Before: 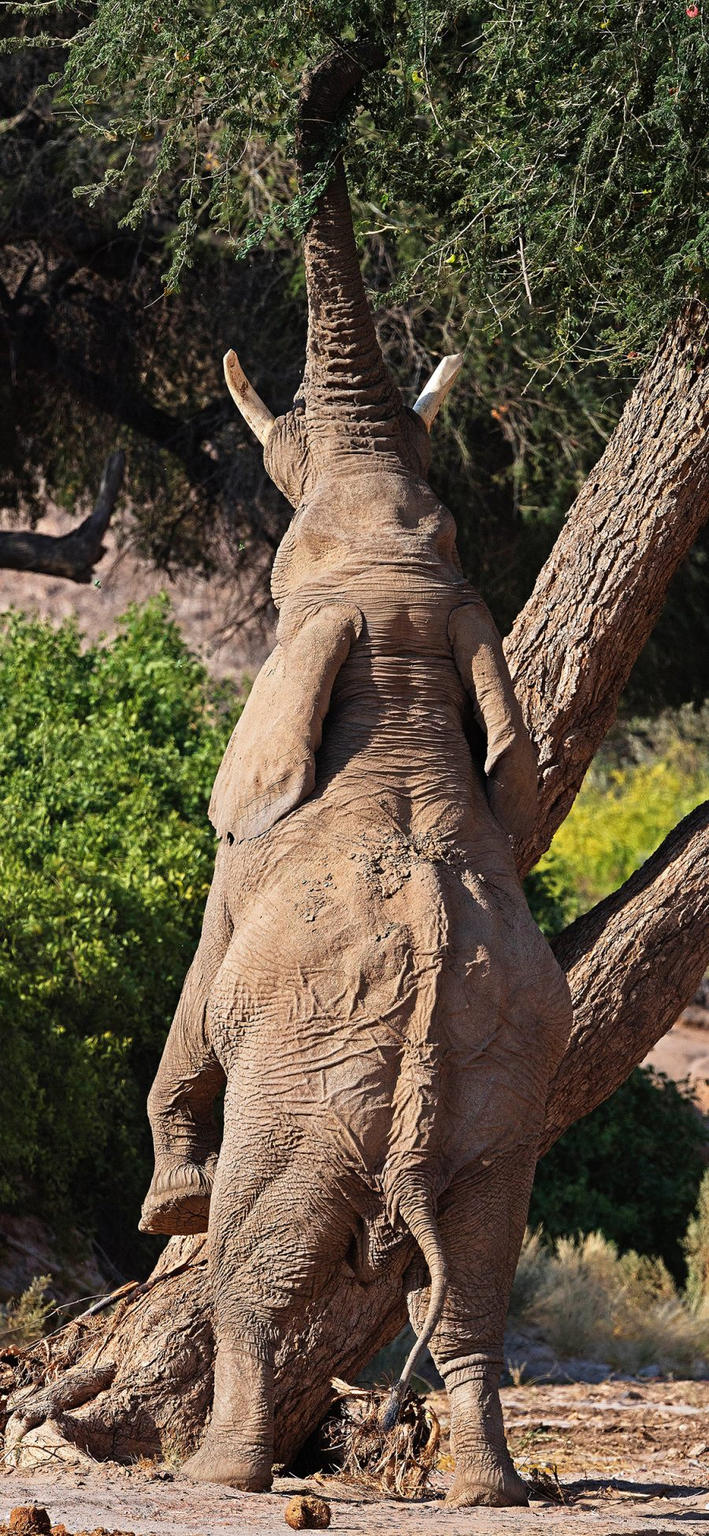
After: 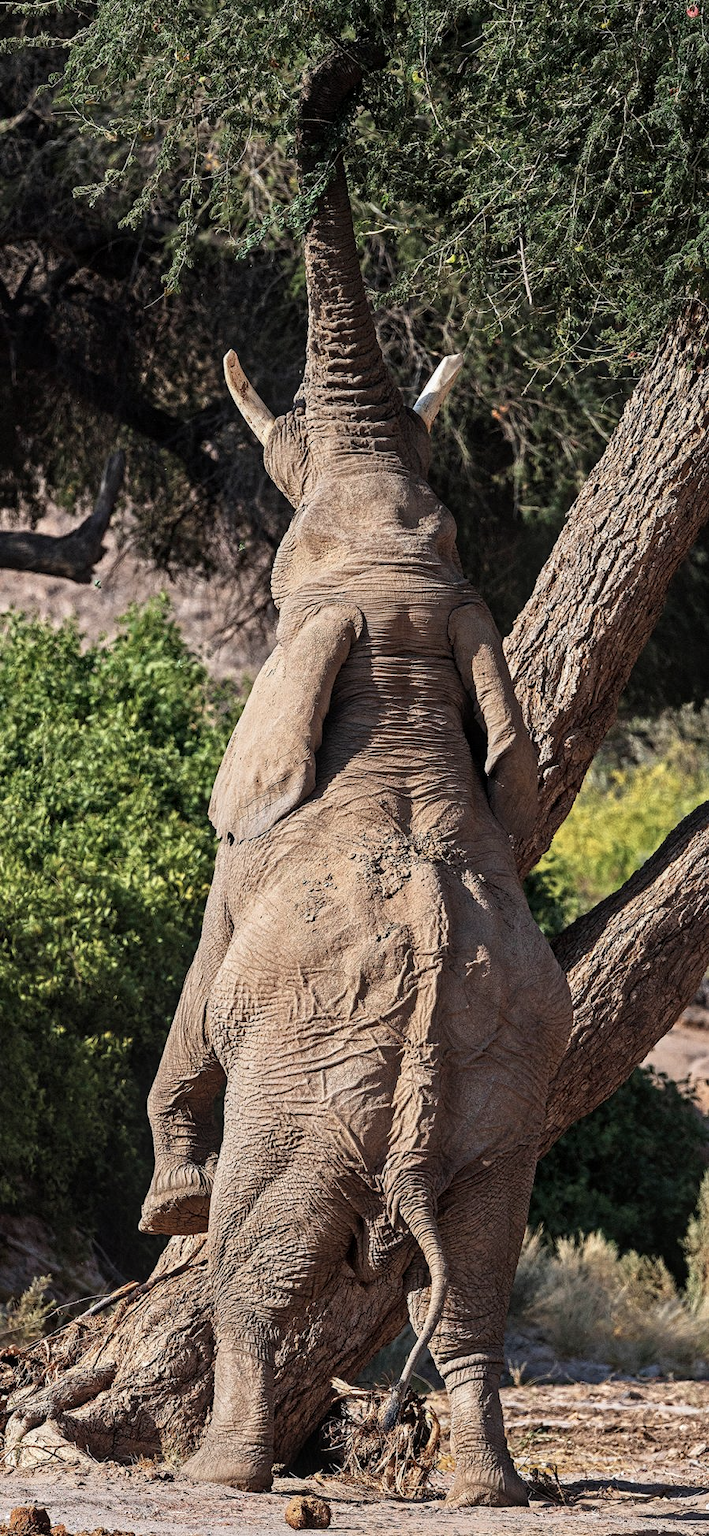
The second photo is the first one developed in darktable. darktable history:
local contrast: on, module defaults
color correction: highlights b* -0.04, saturation 0.781
